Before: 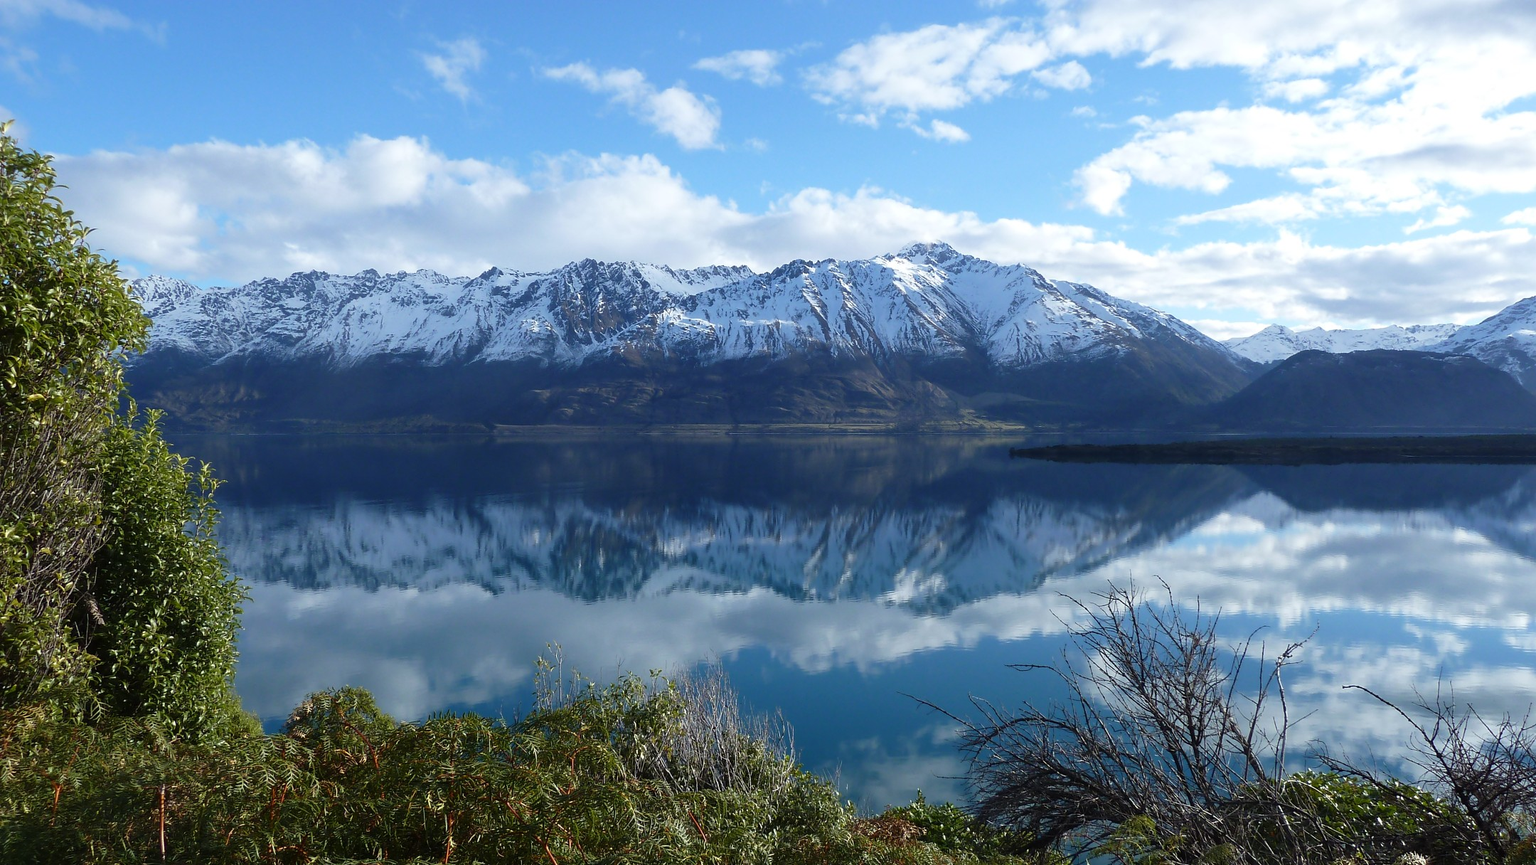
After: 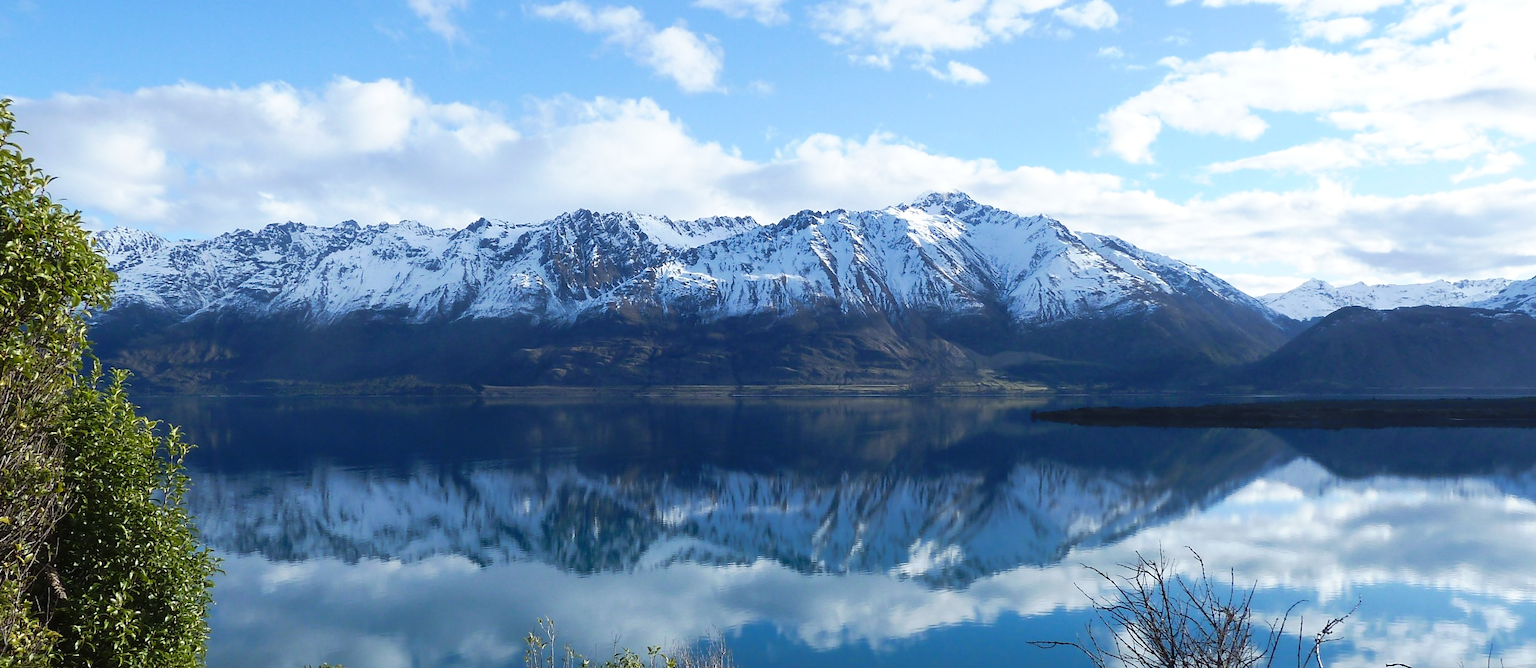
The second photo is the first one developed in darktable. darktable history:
crop: left 2.737%, top 7.287%, right 3.421%, bottom 20.179%
tone curve: curves: ch0 [(0, 0) (0.003, 0.009) (0.011, 0.019) (0.025, 0.034) (0.044, 0.057) (0.069, 0.082) (0.1, 0.104) (0.136, 0.131) (0.177, 0.165) (0.224, 0.212) (0.277, 0.279) (0.335, 0.342) (0.399, 0.401) (0.468, 0.477) (0.543, 0.572) (0.623, 0.675) (0.709, 0.772) (0.801, 0.85) (0.898, 0.942) (1, 1)], preserve colors none
